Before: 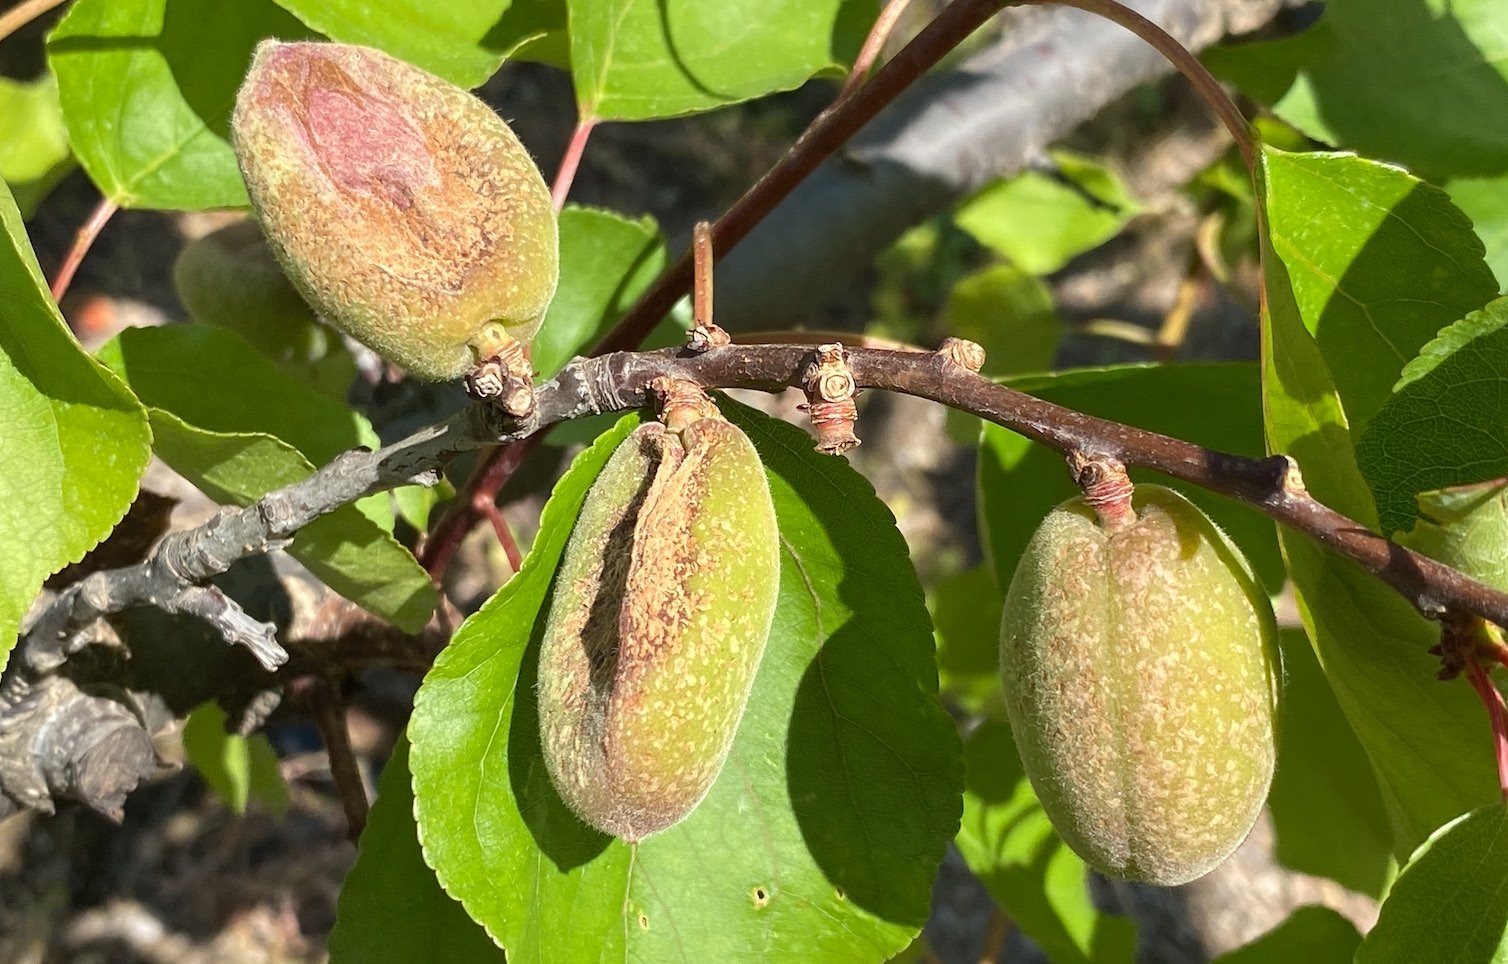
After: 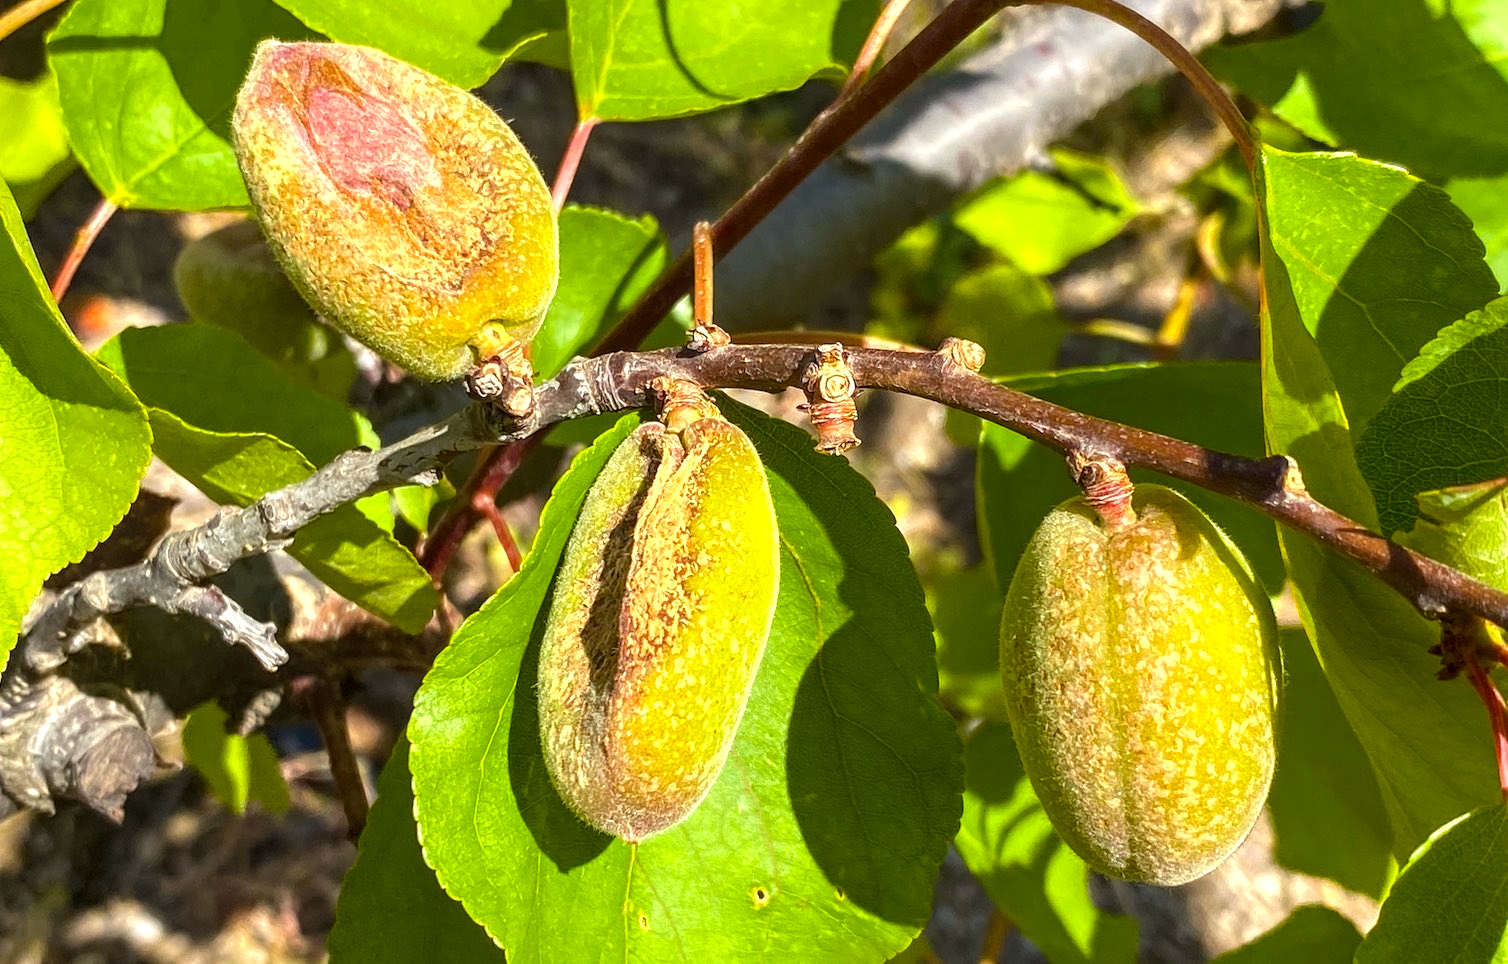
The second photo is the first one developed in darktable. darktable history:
tone equalizer: on, module defaults
local contrast: on, module defaults
color balance rgb: power › luminance -3.677%, power › chroma 0.576%, power › hue 37.73°, perceptual saturation grading › global saturation 25.405%, perceptual brilliance grading › global brilliance 11.446%, global vibrance 20%
